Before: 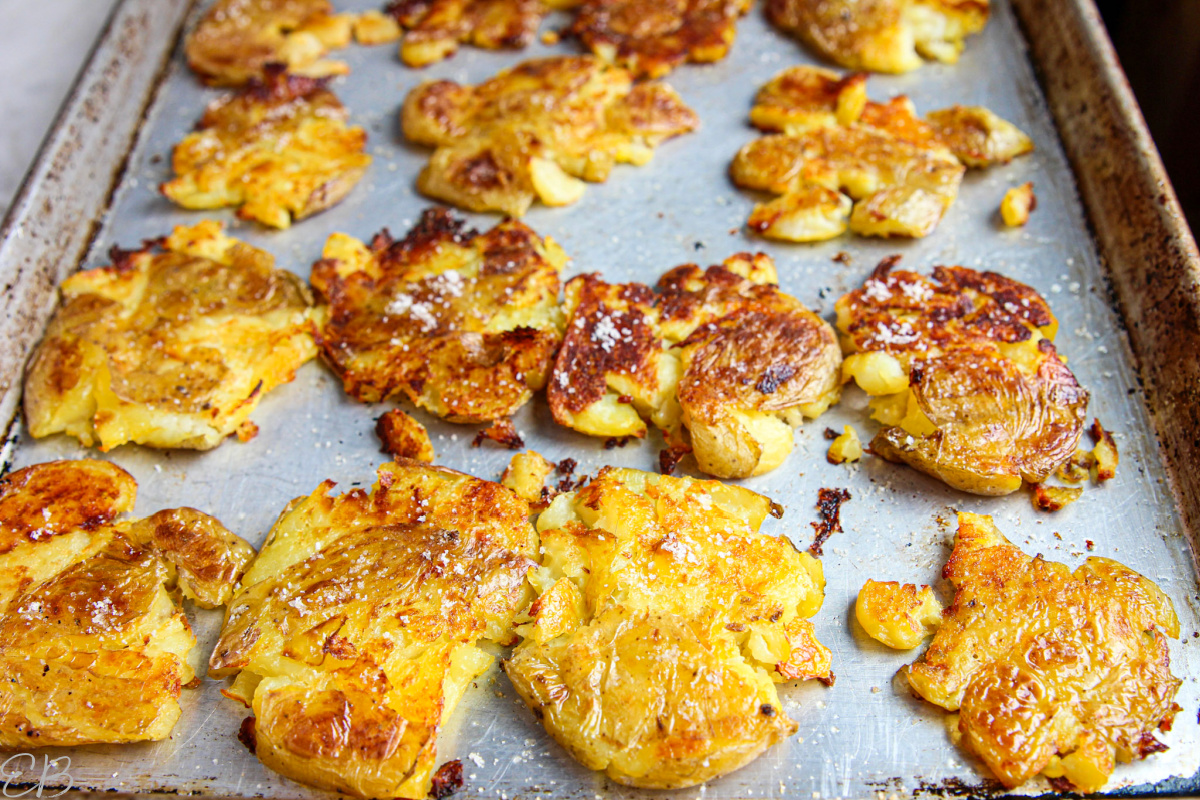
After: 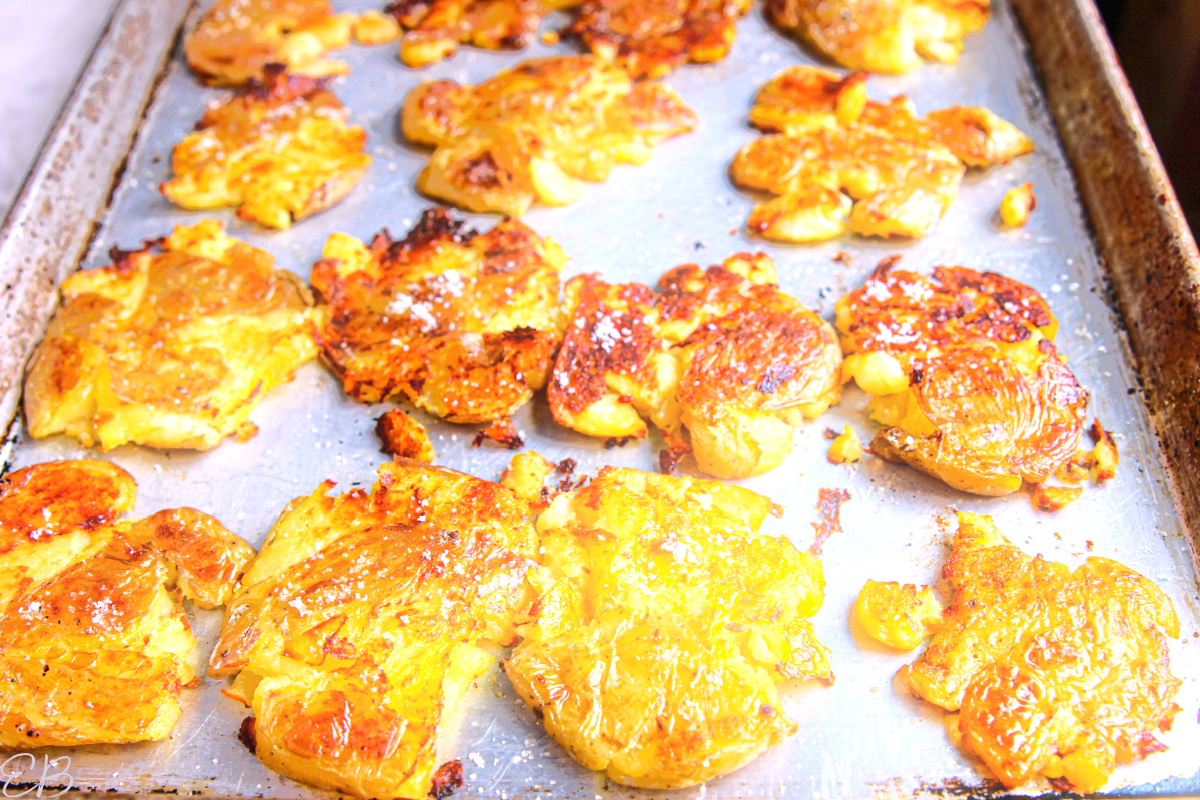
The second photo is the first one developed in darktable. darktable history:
bloom: size 9%, threshold 100%, strength 7%
white balance: red 1.05, blue 1.072
exposure: black level correction 0, exposure 0.95 EV, compensate exposure bias true, compensate highlight preservation false
tone equalizer: -7 EV -0.63 EV, -6 EV 1 EV, -5 EV -0.45 EV, -4 EV 0.43 EV, -3 EV 0.41 EV, -2 EV 0.15 EV, -1 EV -0.15 EV, +0 EV -0.39 EV, smoothing diameter 25%, edges refinement/feathering 10, preserve details guided filter
